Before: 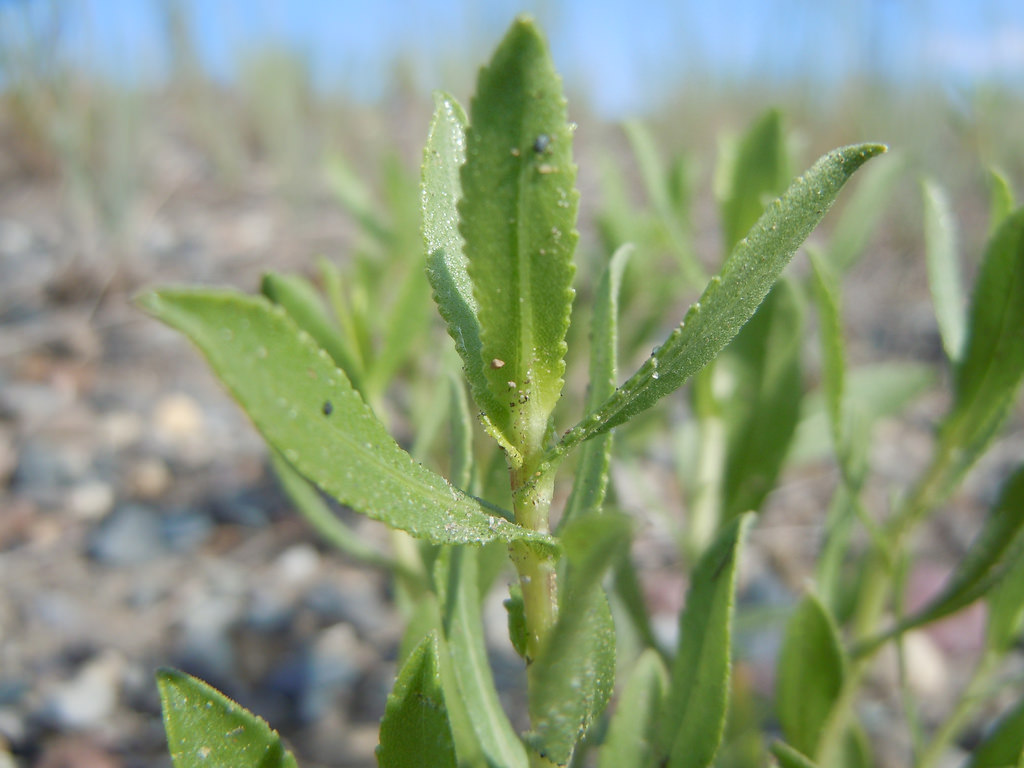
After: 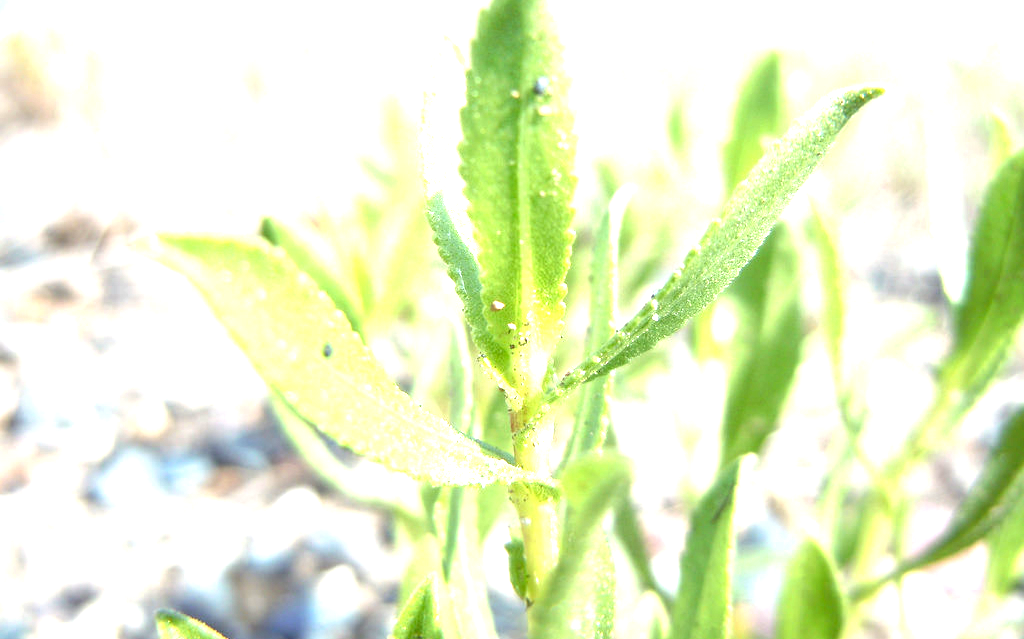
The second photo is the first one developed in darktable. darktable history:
exposure: black level correction 0, exposure 1.975 EV, compensate exposure bias true, compensate highlight preservation false
crop: top 7.625%, bottom 8.027%
local contrast: on, module defaults
